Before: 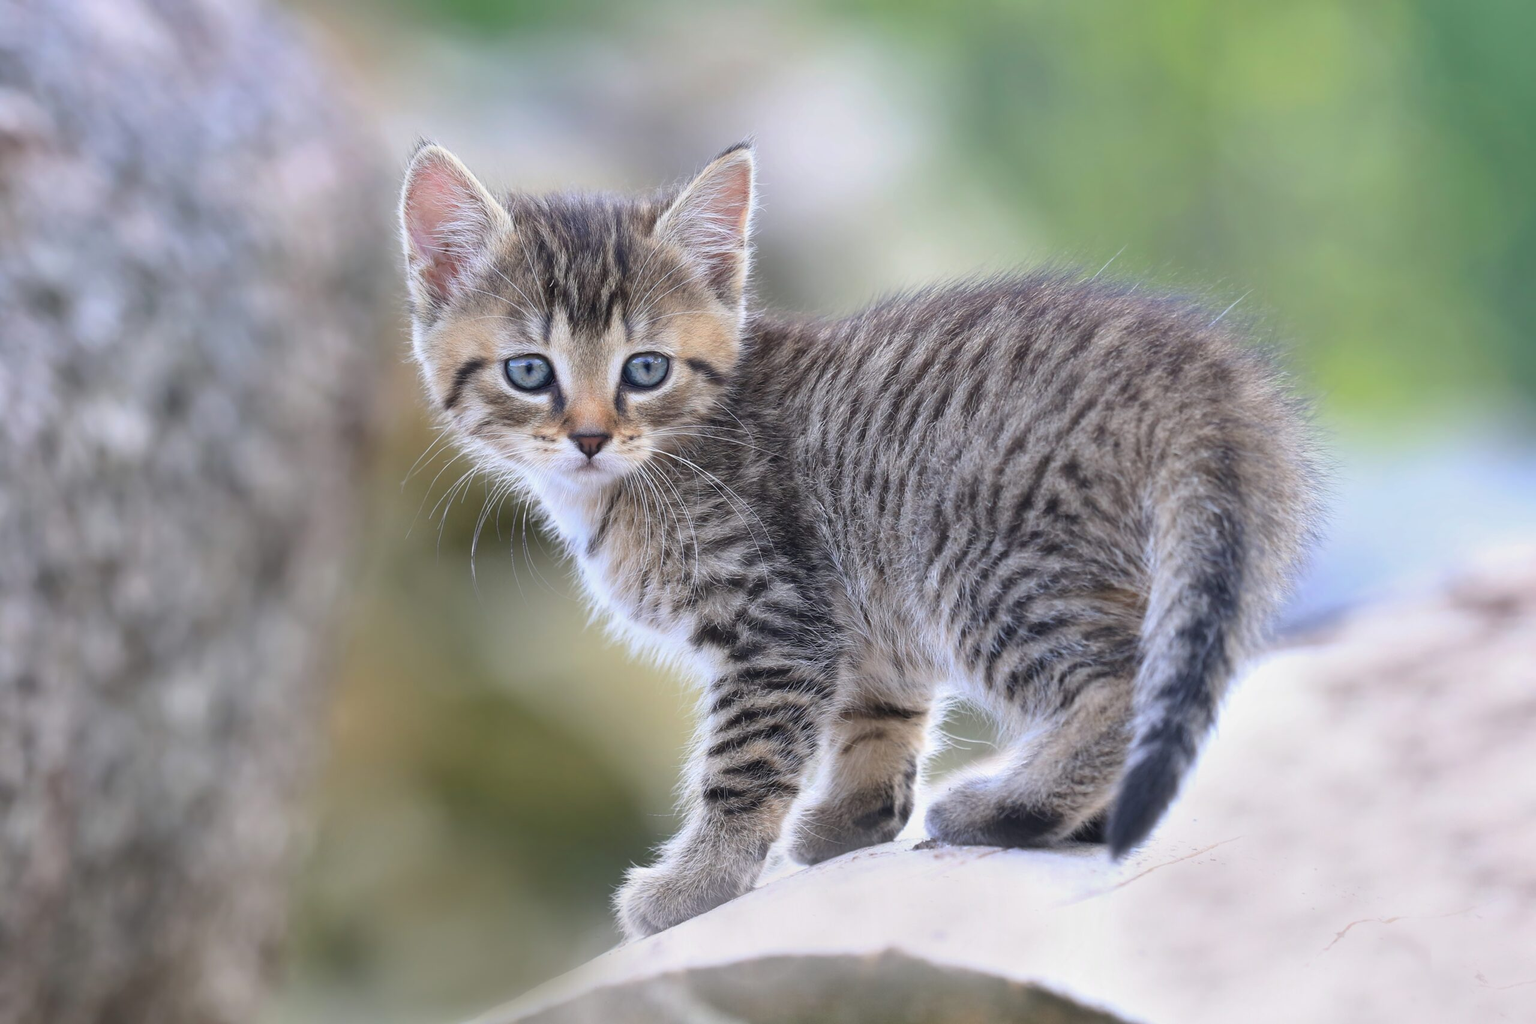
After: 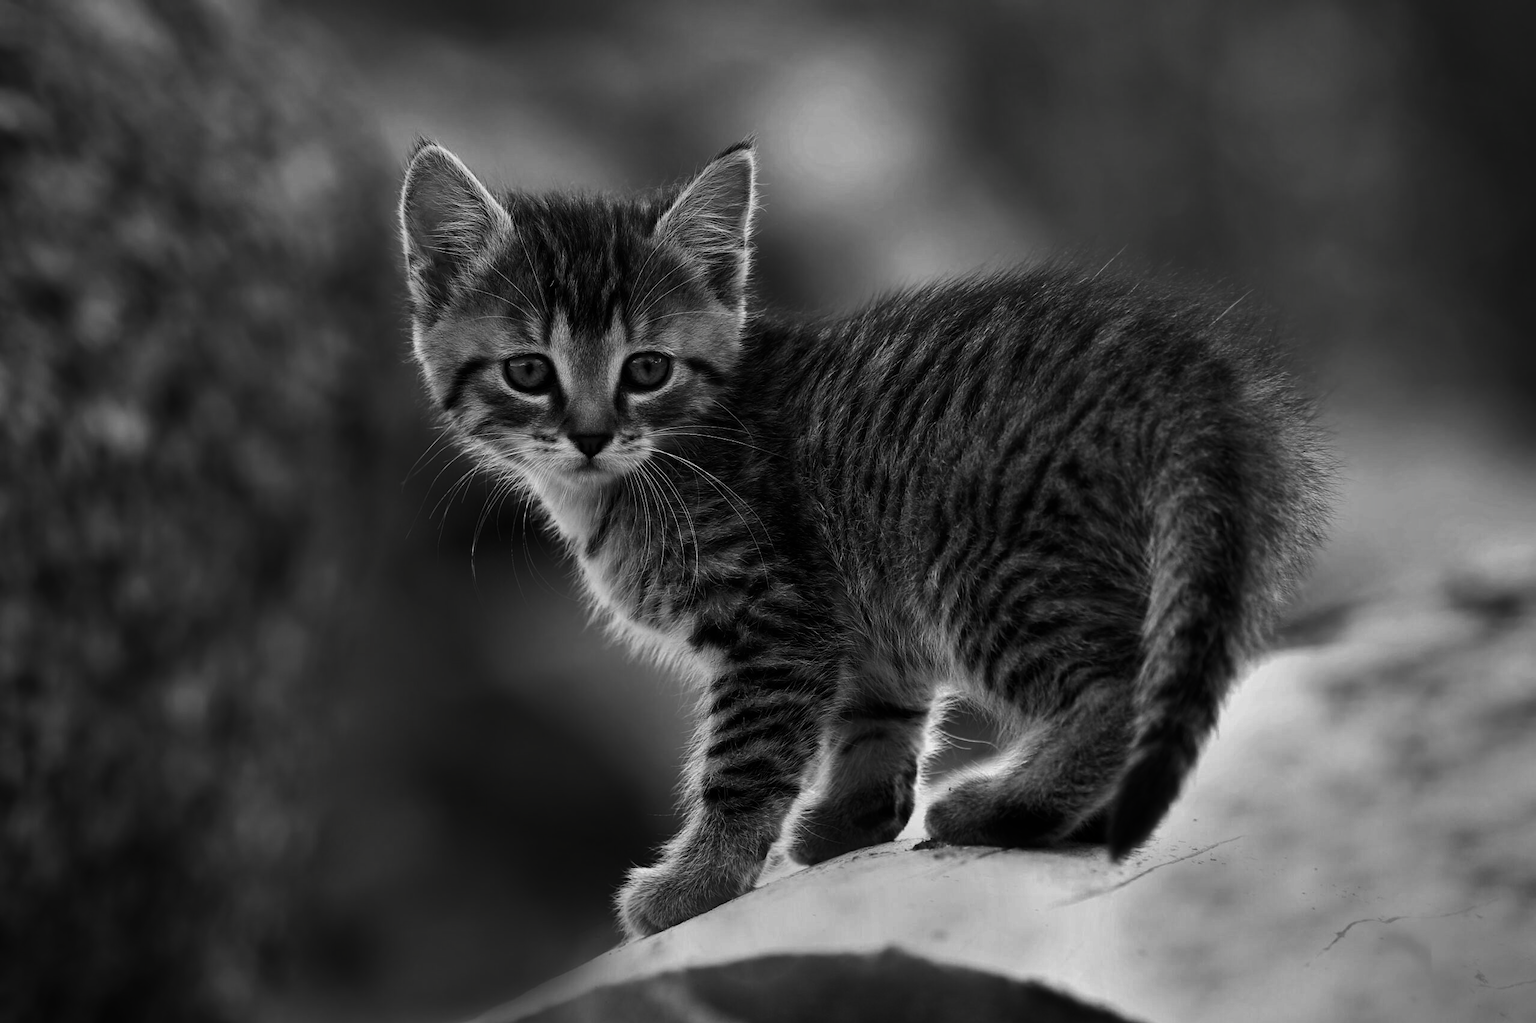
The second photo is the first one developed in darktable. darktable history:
contrast brightness saturation: contrast 0.02, brightness -0.983, saturation -0.99
vignetting: fall-off start 67.3%, saturation -0.034, width/height ratio 1.014, unbound false
